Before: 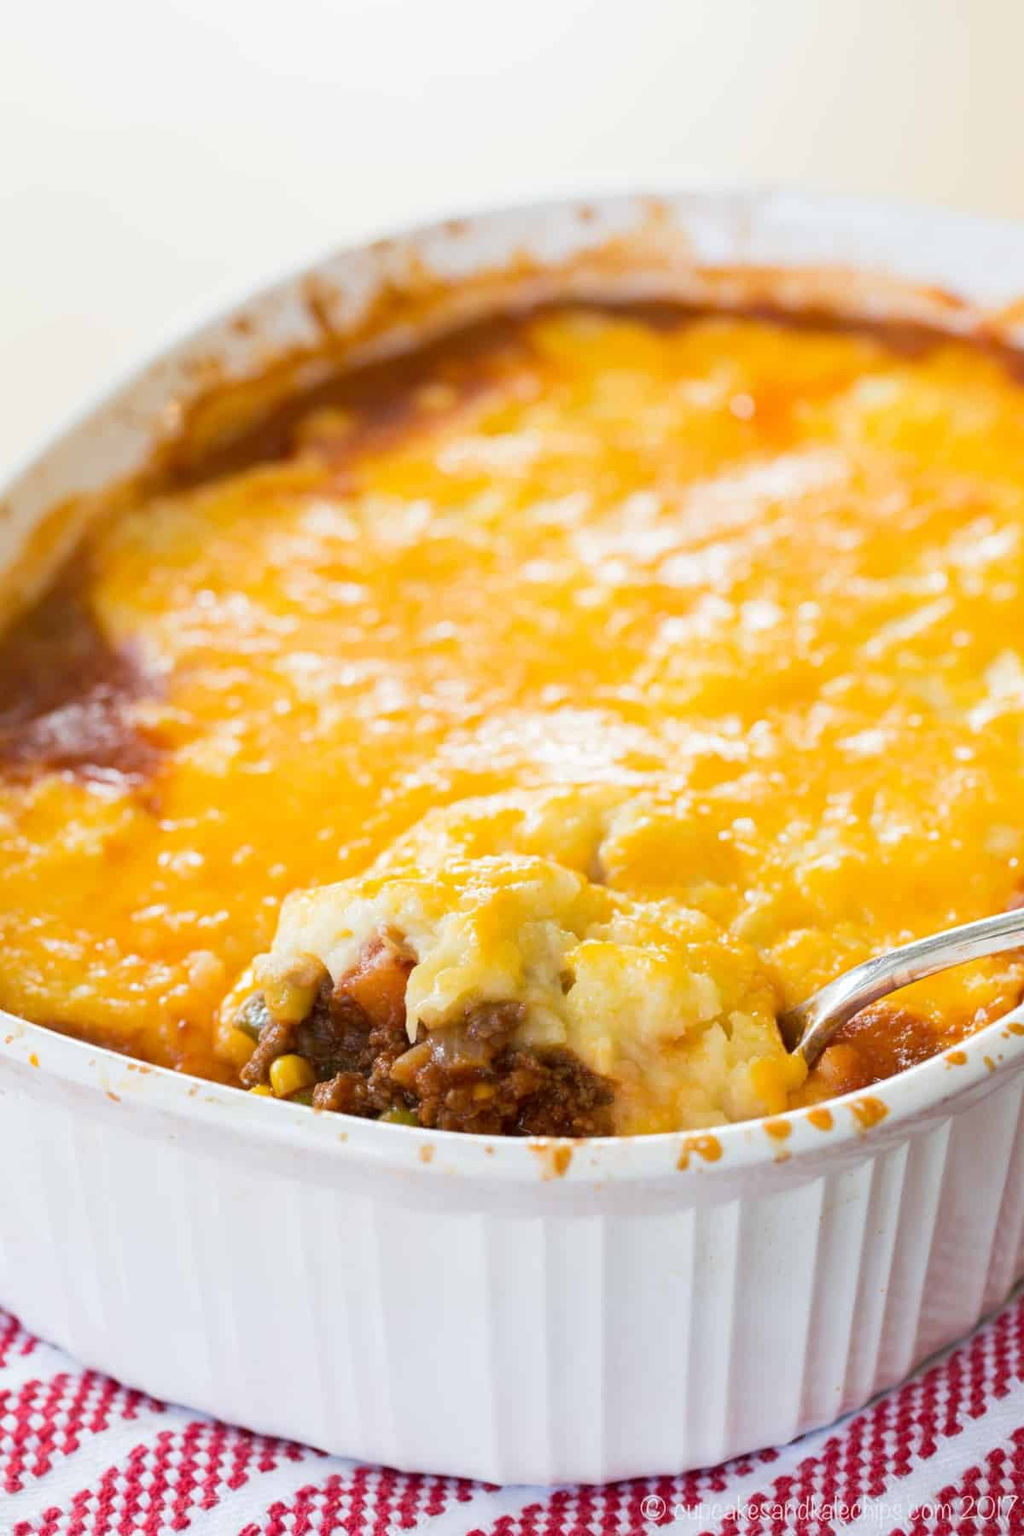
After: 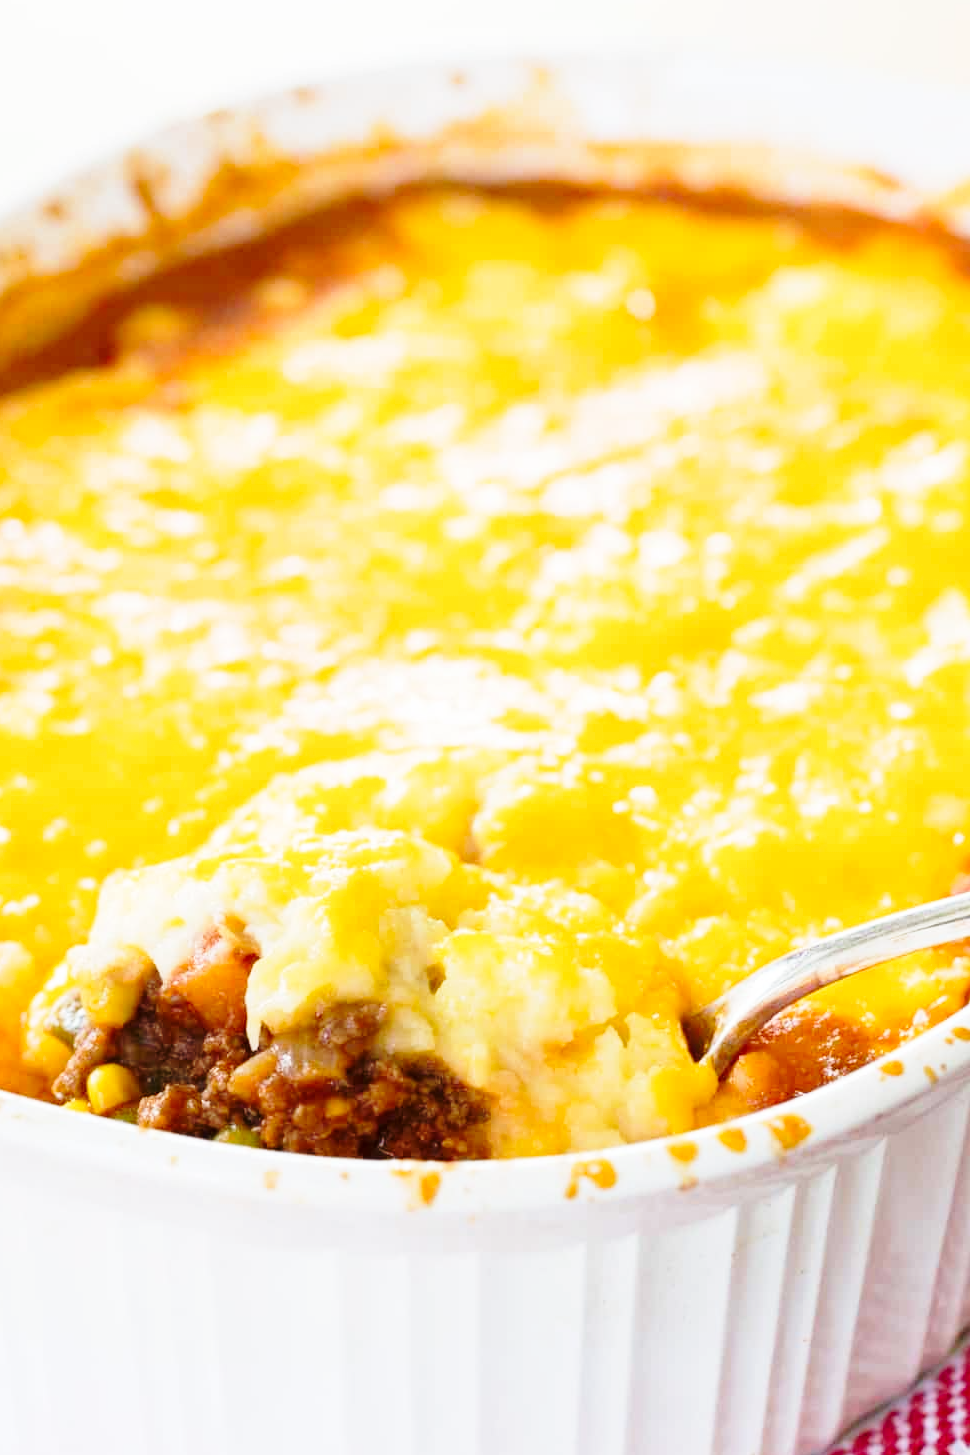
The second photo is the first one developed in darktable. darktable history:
base curve: curves: ch0 [(0, 0) (0.028, 0.03) (0.121, 0.232) (0.46, 0.748) (0.859, 0.968) (1, 1)], preserve colors none
crop: left 19.159%, top 9.58%, bottom 9.58%
